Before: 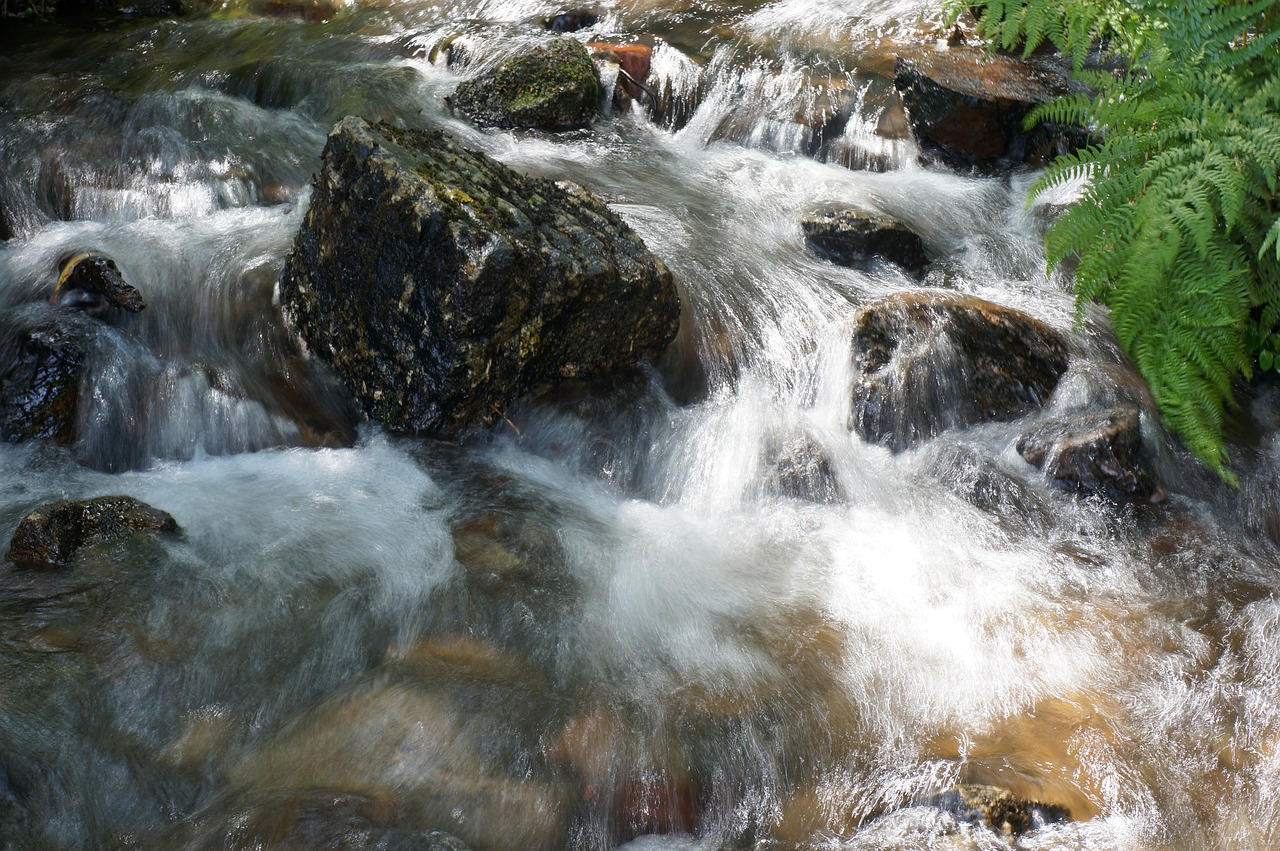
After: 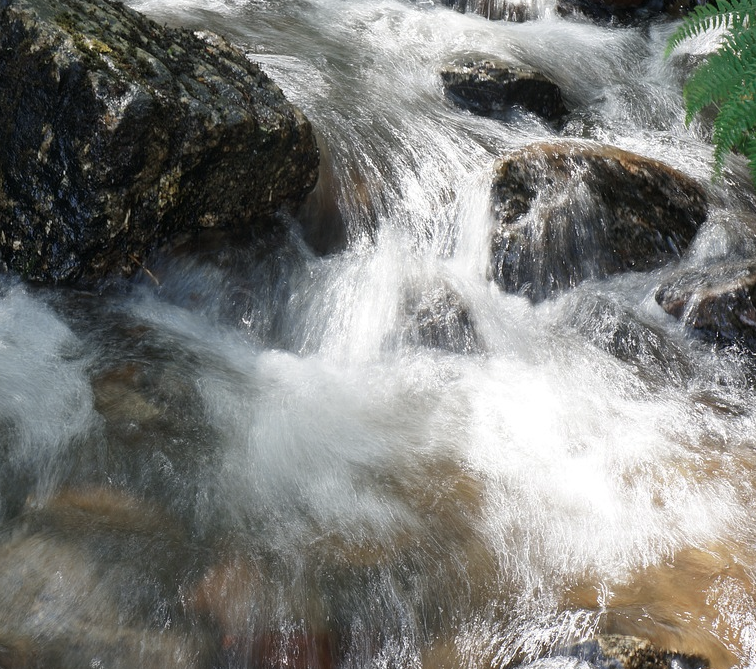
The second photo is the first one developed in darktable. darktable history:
color zones: curves: ch0 [(0, 0.5) (0.125, 0.4) (0.25, 0.5) (0.375, 0.4) (0.5, 0.4) (0.625, 0.35) (0.75, 0.35) (0.875, 0.5)]; ch1 [(0, 0.35) (0.125, 0.45) (0.25, 0.35) (0.375, 0.35) (0.5, 0.35) (0.625, 0.35) (0.75, 0.45) (0.875, 0.35)]; ch2 [(0, 0.6) (0.125, 0.5) (0.25, 0.5) (0.375, 0.6) (0.5, 0.6) (0.625, 0.5) (0.75, 0.5) (0.875, 0.5)]
crop and rotate: left 28.256%, top 17.734%, right 12.656%, bottom 3.573%
